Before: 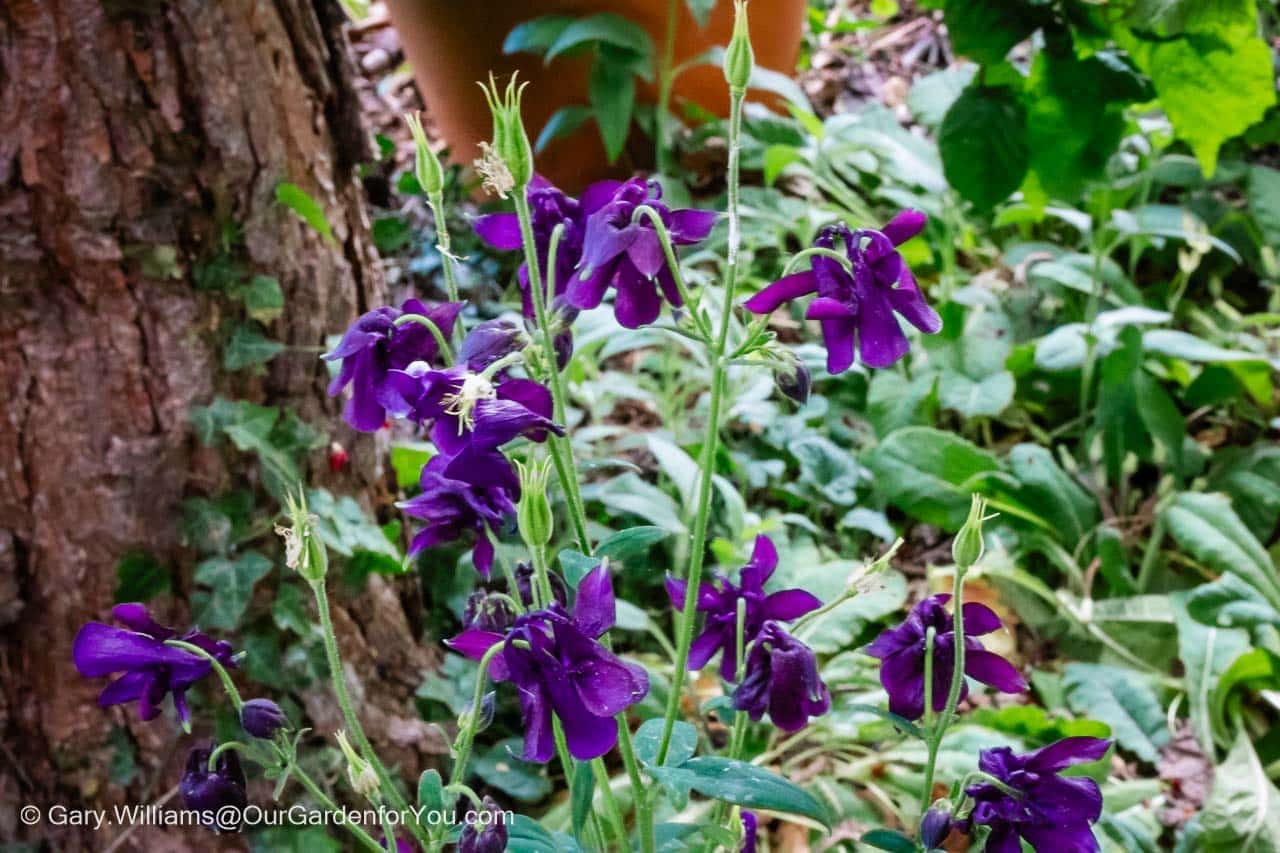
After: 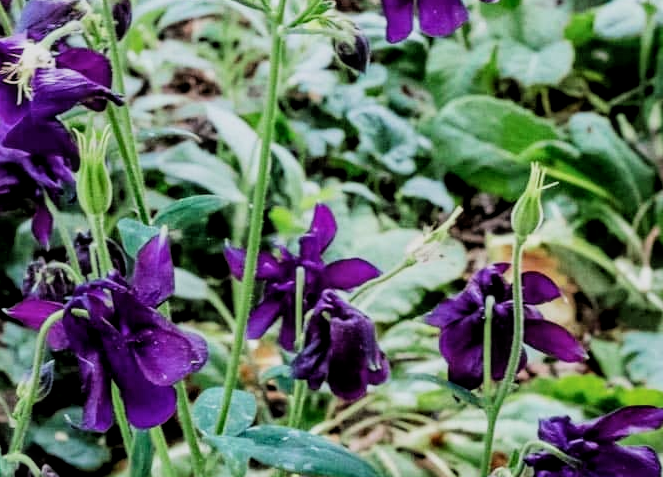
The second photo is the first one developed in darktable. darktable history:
filmic rgb: black relative exposure -5 EV, hardness 2.88, contrast 1.3
local contrast: on, module defaults
crop: left 34.479%, top 38.822%, right 13.718%, bottom 5.172%
contrast brightness saturation: saturation -0.05
